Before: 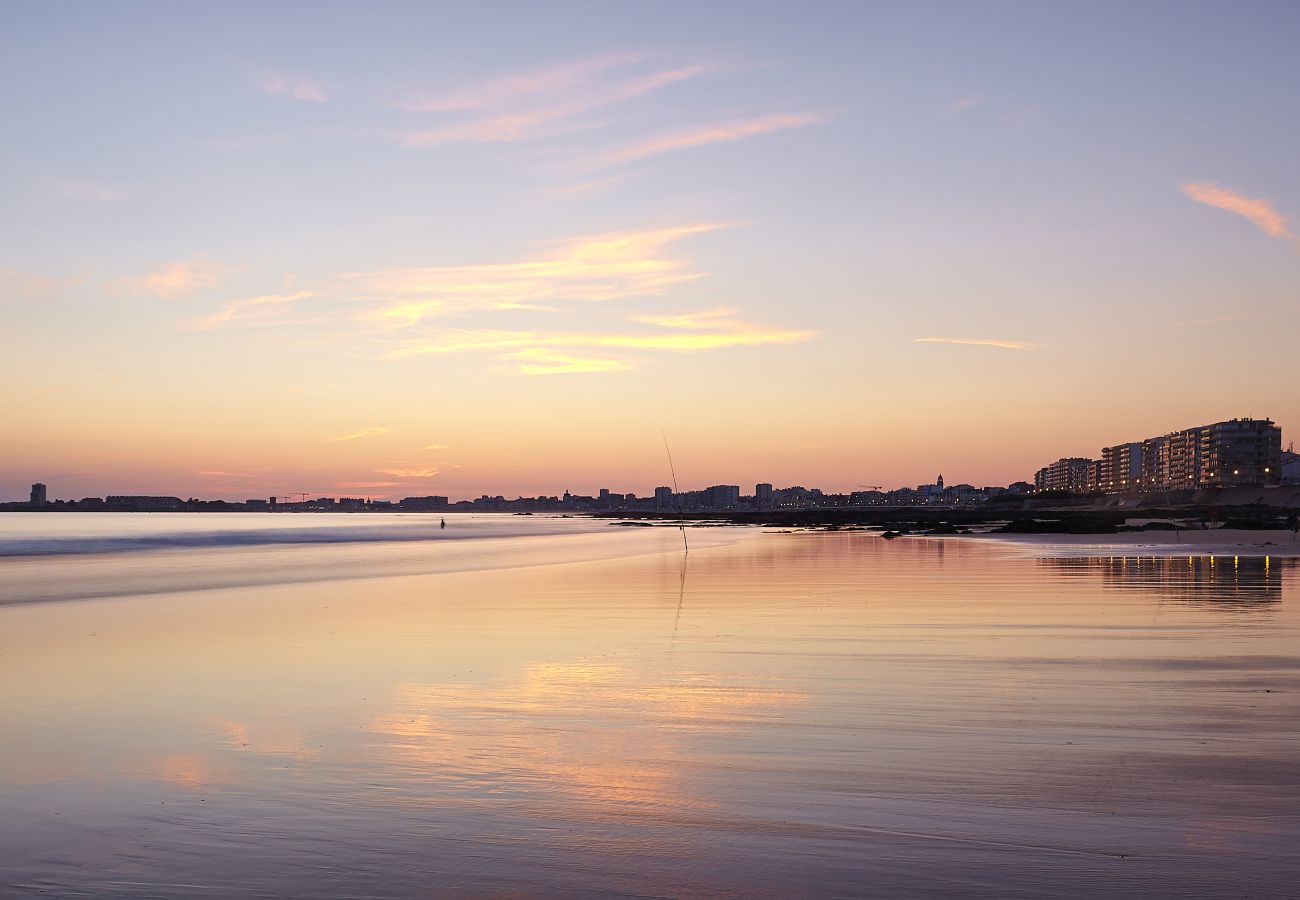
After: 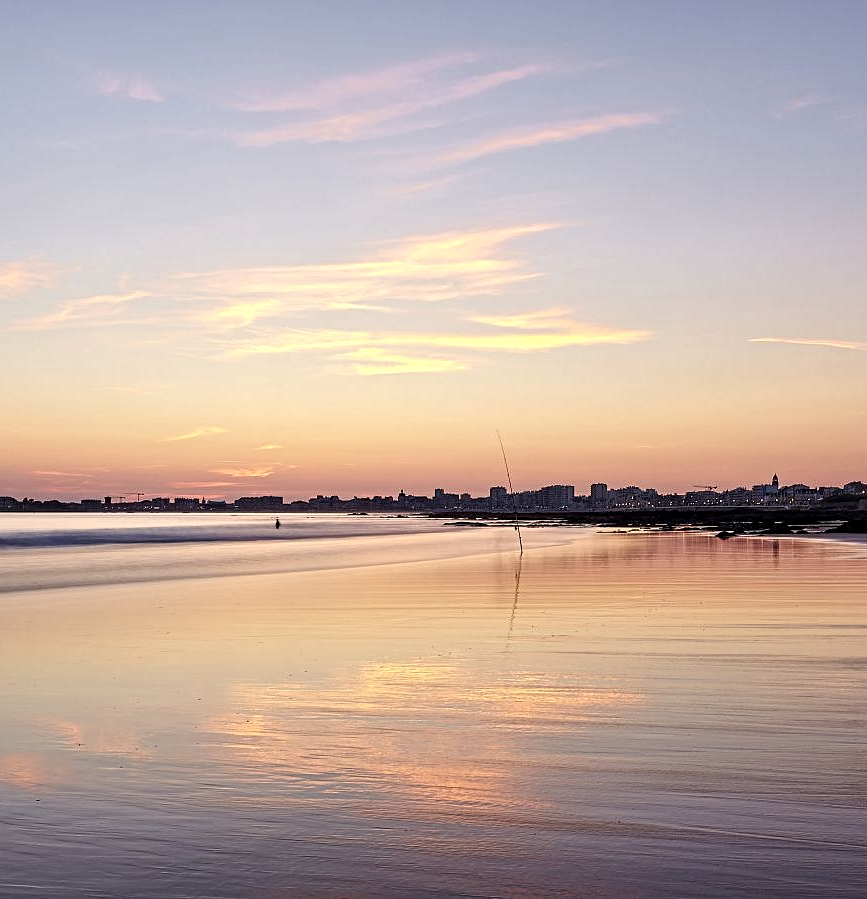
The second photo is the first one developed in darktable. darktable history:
exposure: compensate highlight preservation false
crop and rotate: left 12.721%, right 20.512%
contrast equalizer: octaves 7, y [[0.5, 0.542, 0.583, 0.625, 0.667, 0.708], [0.5 ×6], [0.5 ×6], [0 ×6], [0 ×6]]
